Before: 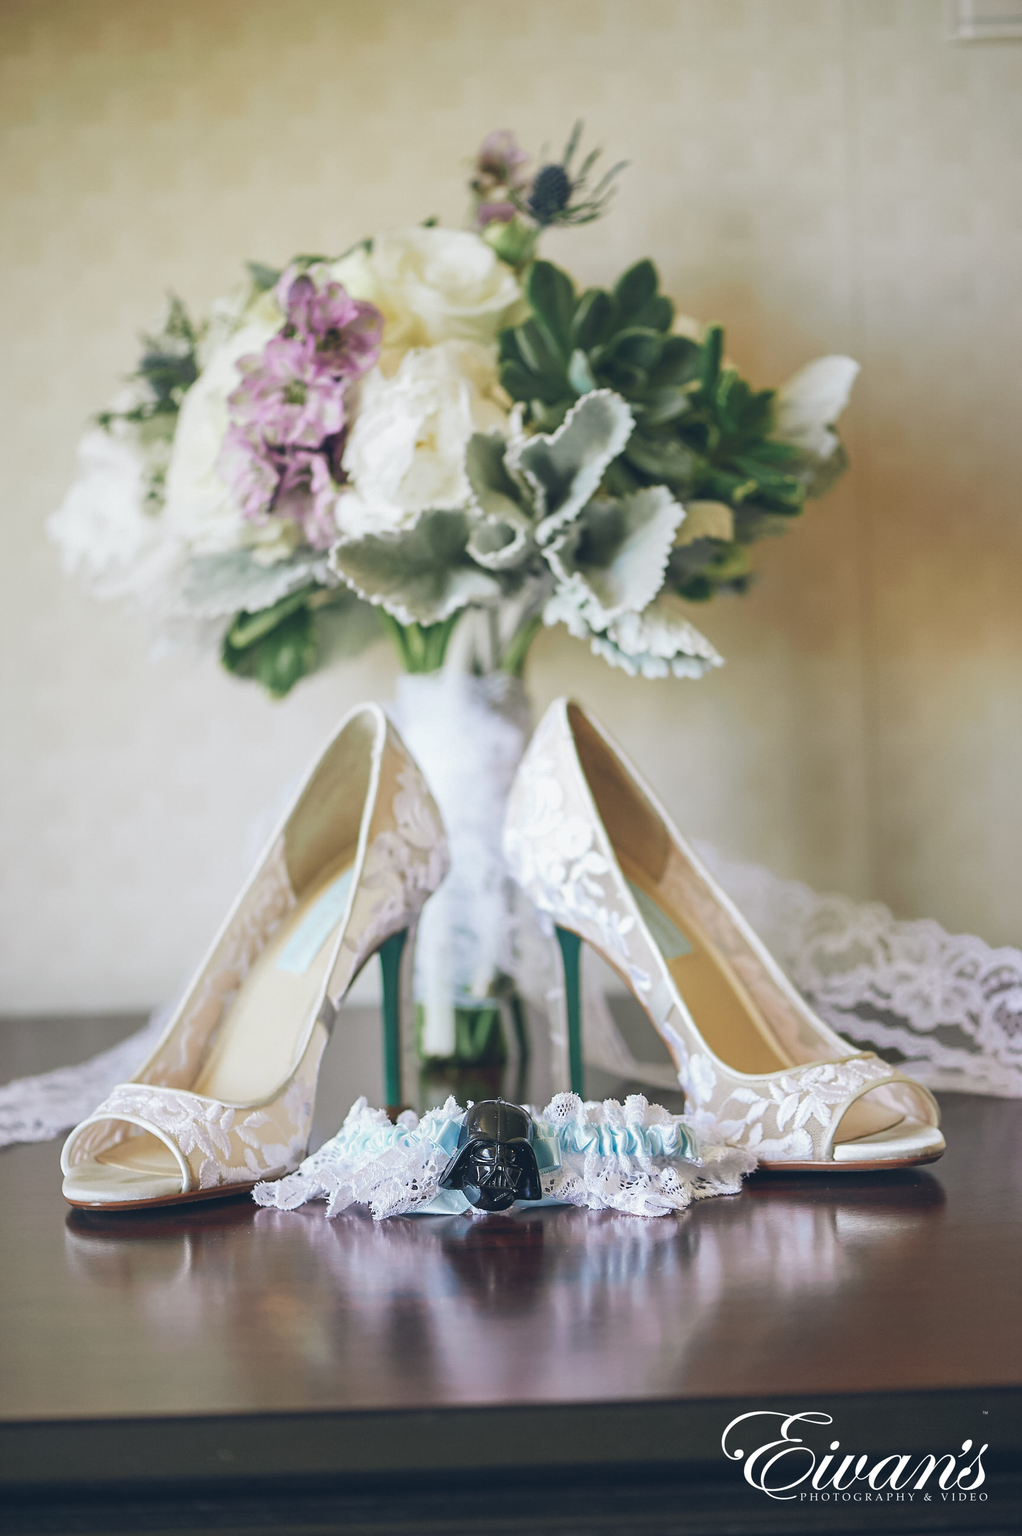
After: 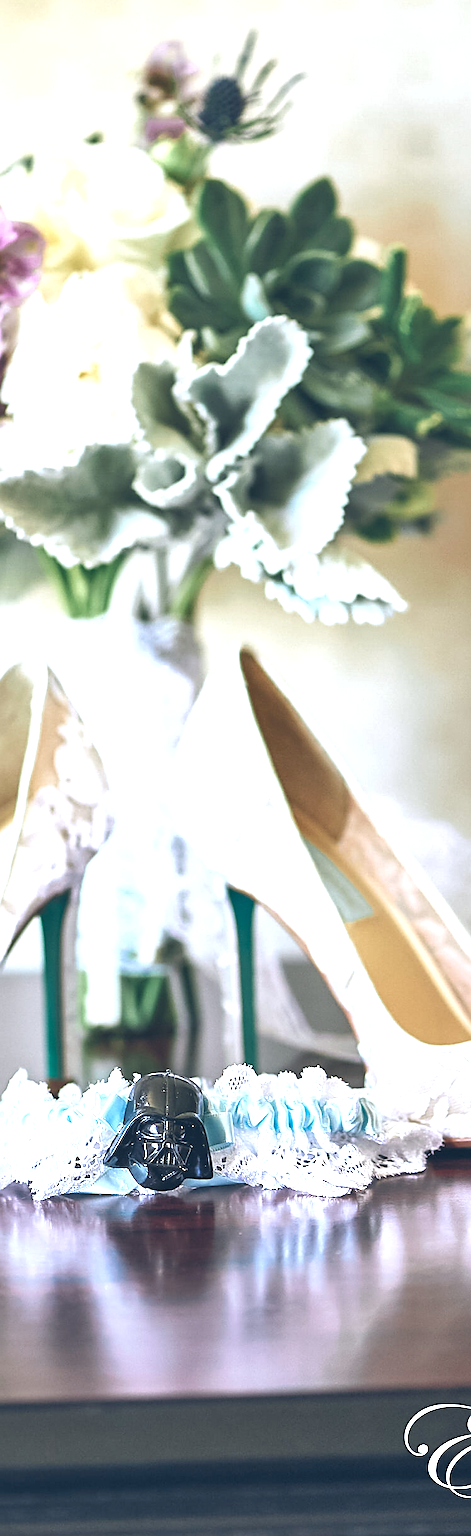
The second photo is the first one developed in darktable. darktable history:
shadows and highlights: shadows 37.27, highlights -28.18, soften with gaussian
crop: left 33.452%, top 6.025%, right 23.155%
color correction: highlights a* -0.772, highlights b* -8.92
local contrast: mode bilateral grid, contrast 20, coarseness 50, detail 120%, midtone range 0.2
sharpen: on, module defaults
exposure: black level correction 0.001, exposure 1.05 EV, compensate exposure bias true, compensate highlight preservation false
